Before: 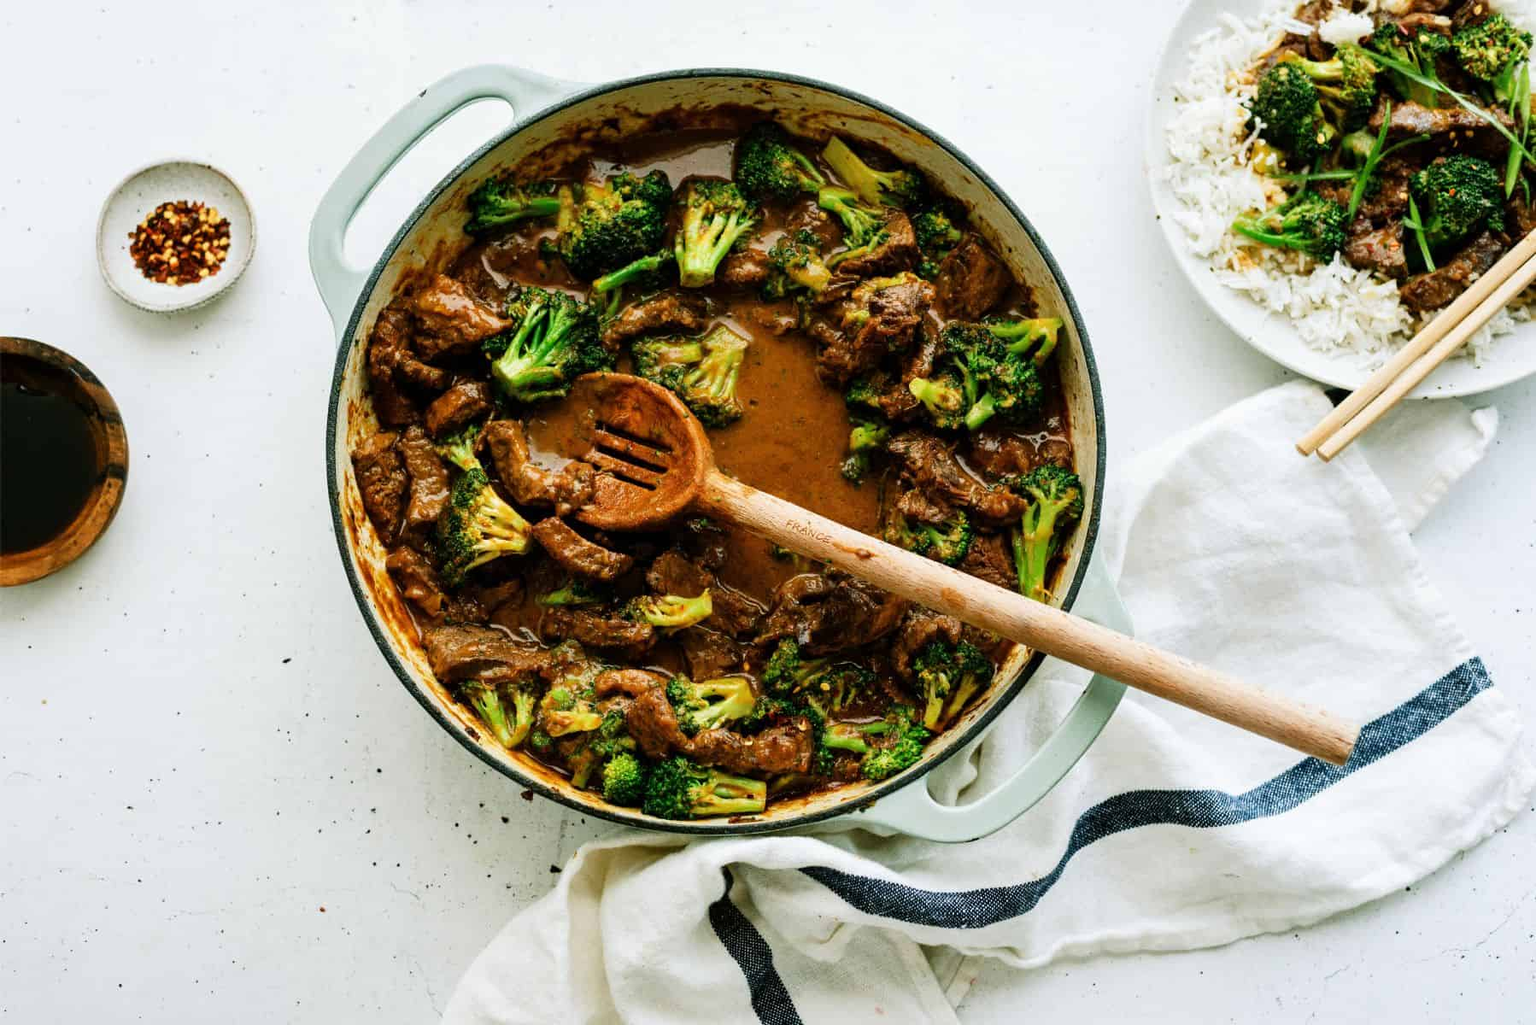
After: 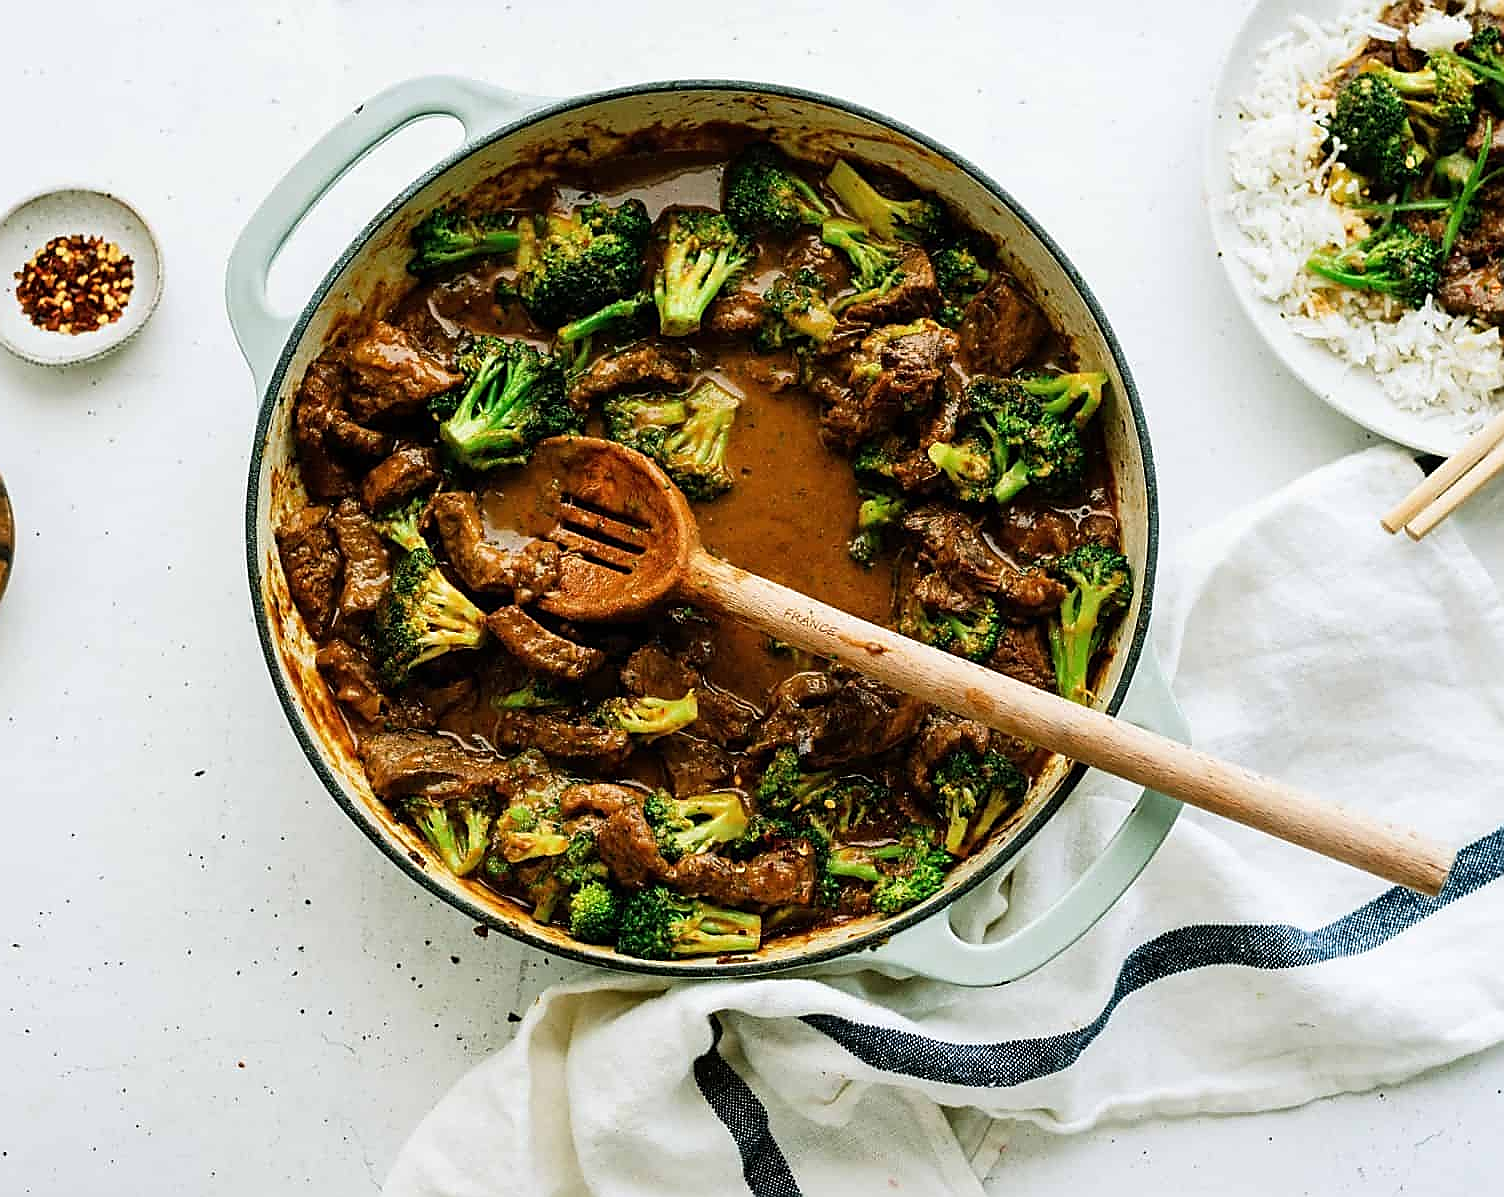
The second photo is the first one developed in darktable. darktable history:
sharpen: radius 1.4, amount 1.25, threshold 0.7
crop: left 7.598%, right 7.873%
